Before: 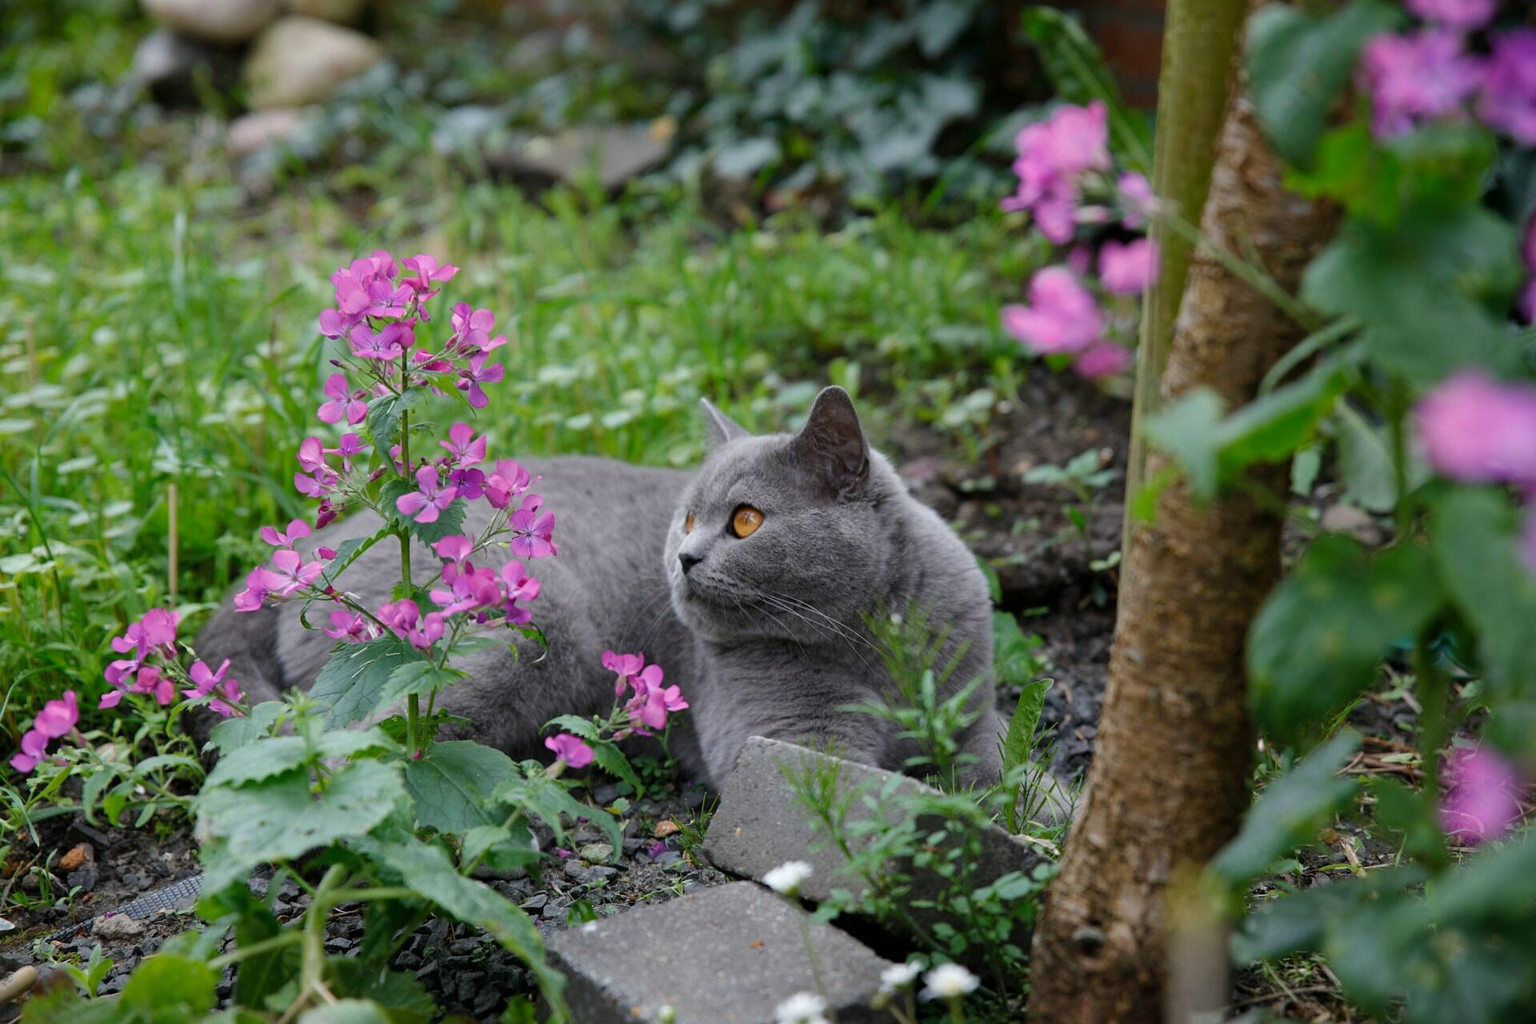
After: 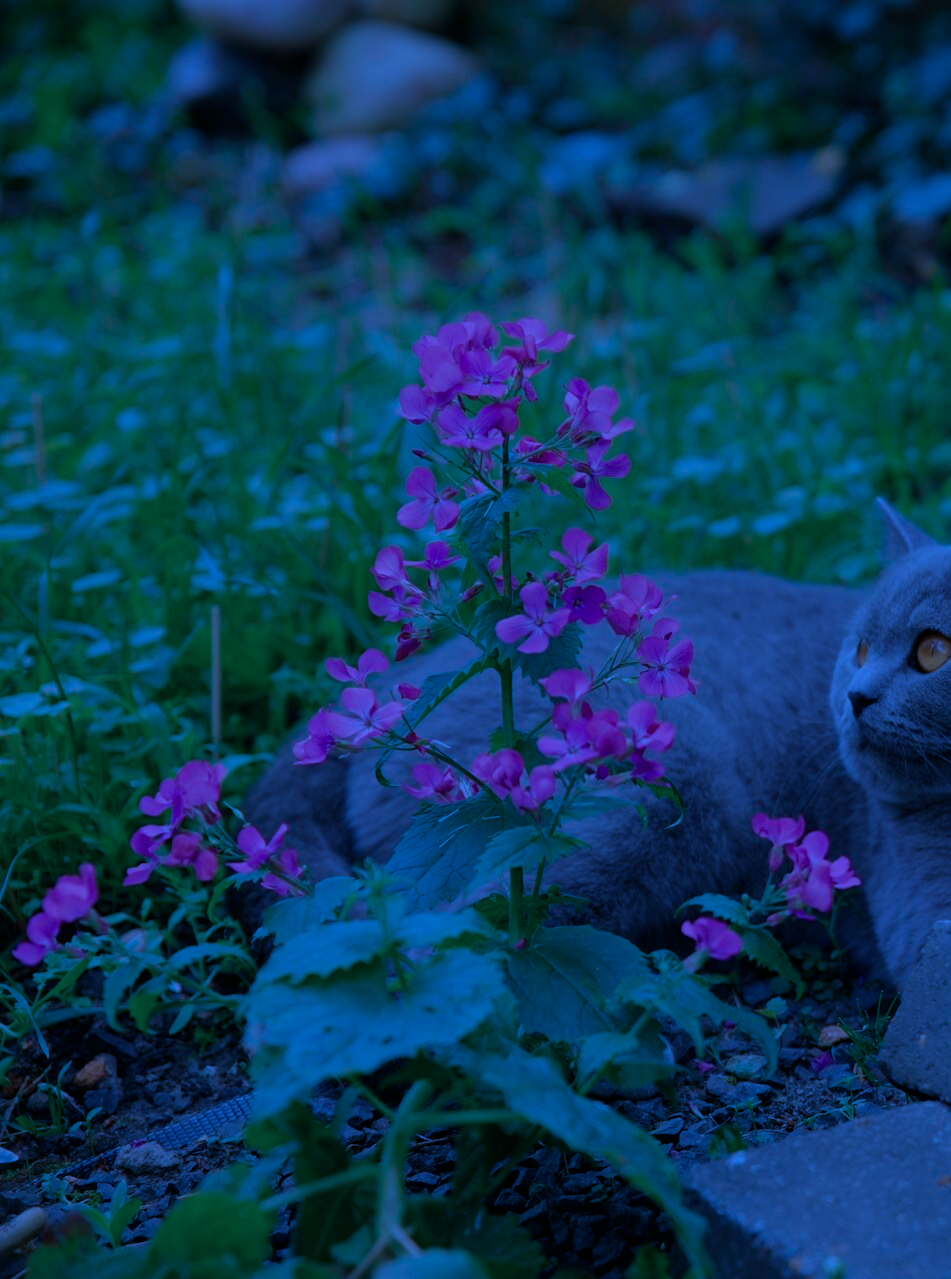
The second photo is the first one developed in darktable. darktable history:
exposure: exposure -1.991 EV, compensate exposure bias true, compensate highlight preservation false
color calibration: illuminant as shot in camera, x 0.484, y 0.431, temperature 2427.75 K
crop and rotate: left 0.043%, top 0%, right 50.415%
